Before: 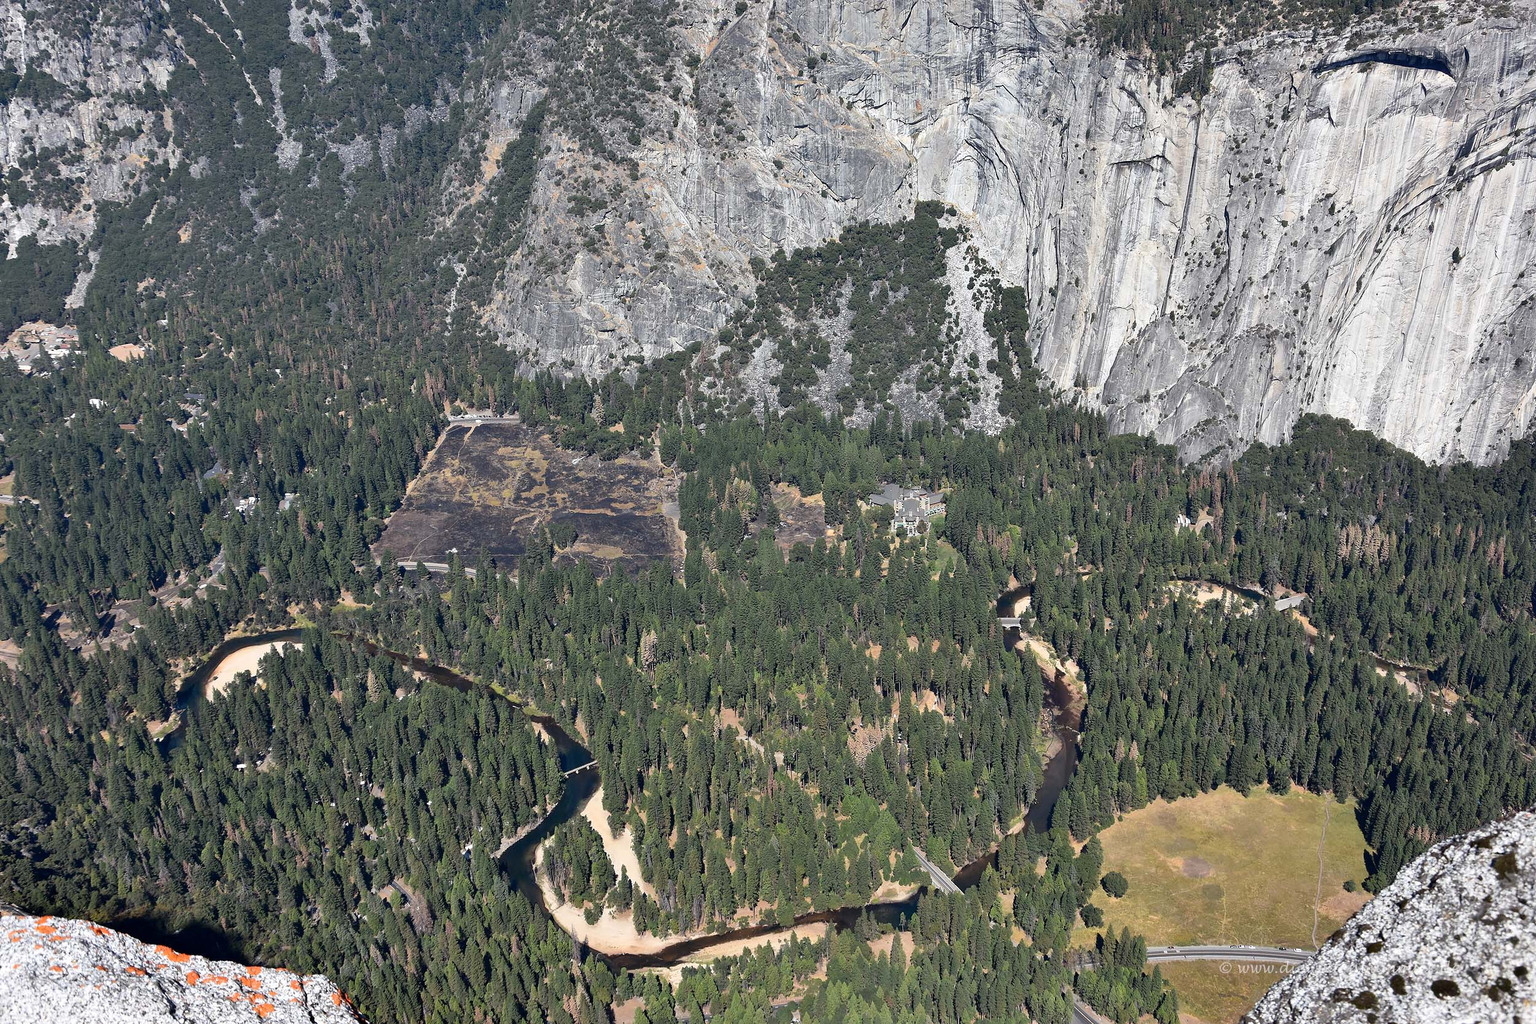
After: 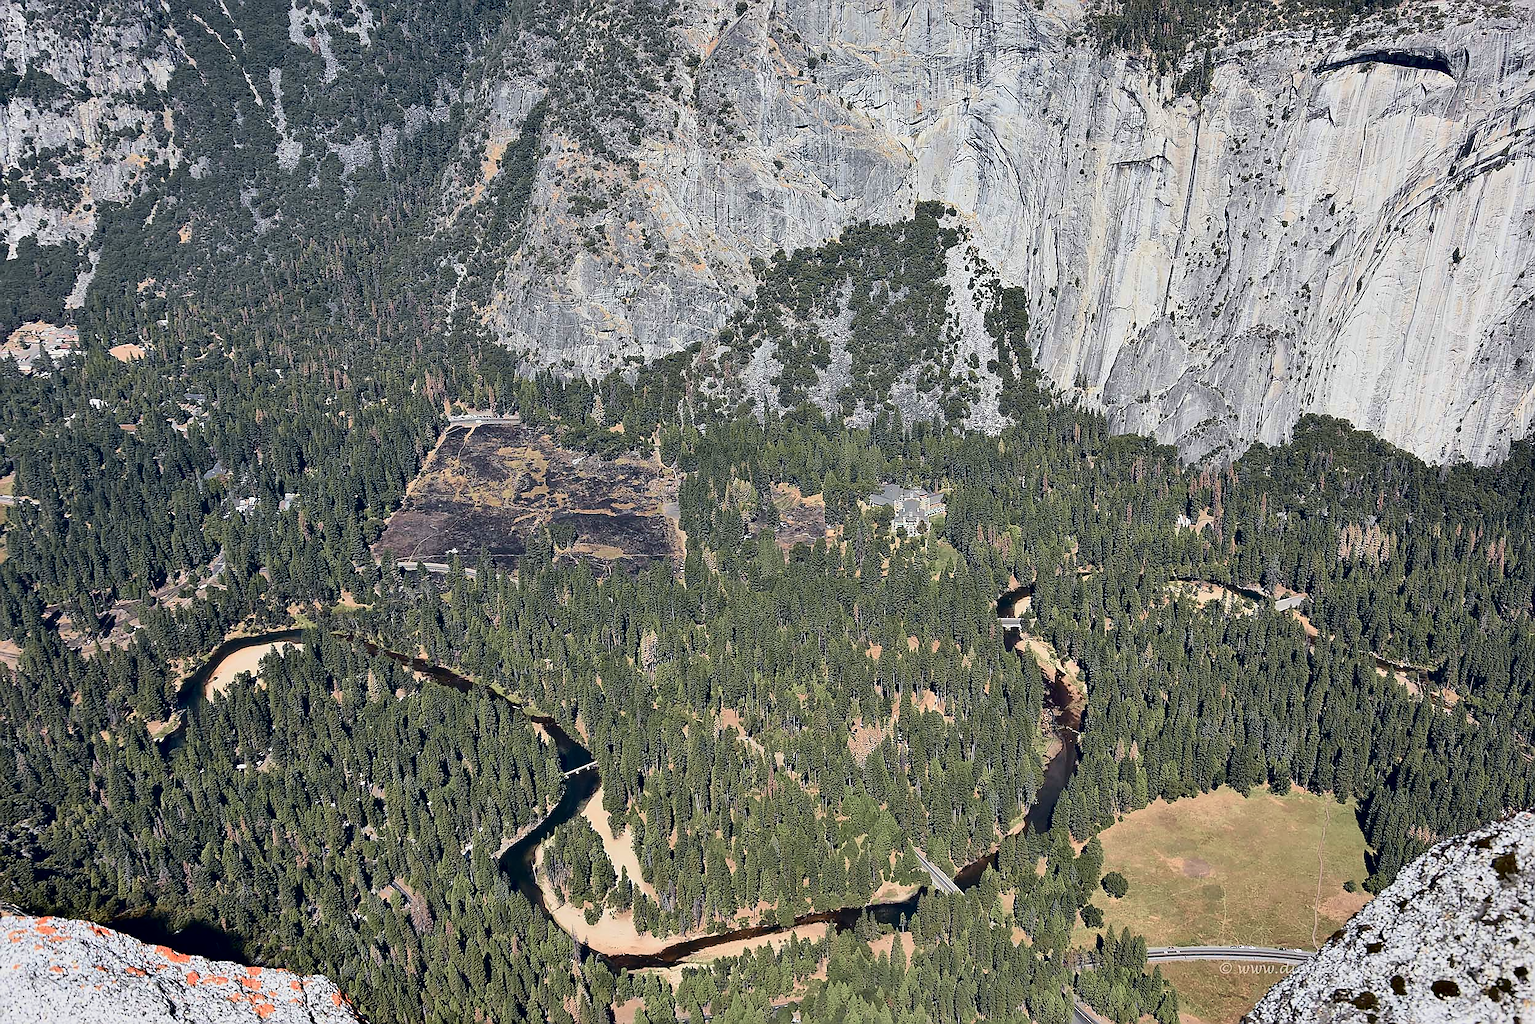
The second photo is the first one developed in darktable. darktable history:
tone curve: curves: ch0 [(0, 0) (0.049, 0.01) (0.154, 0.081) (0.491, 0.519) (0.748, 0.765) (1, 0.919)]; ch1 [(0, 0) (0.172, 0.123) (0.317, 0.272) (0.401, 0.422) (0.499, 0.497) (0.531, 0.54) (0.615, 0.603) (0.741, 0.783) (1, 1)]; ch2 [(0, 0) (0.411, 0.424) (0.483, 0.478) (0.544, 0.56) (0.686, 0.638) (1, 1)], color space Lab, independent channels, preserve colors none
sharpen: radius 1.4, amount 1.25, threshold 0.7
